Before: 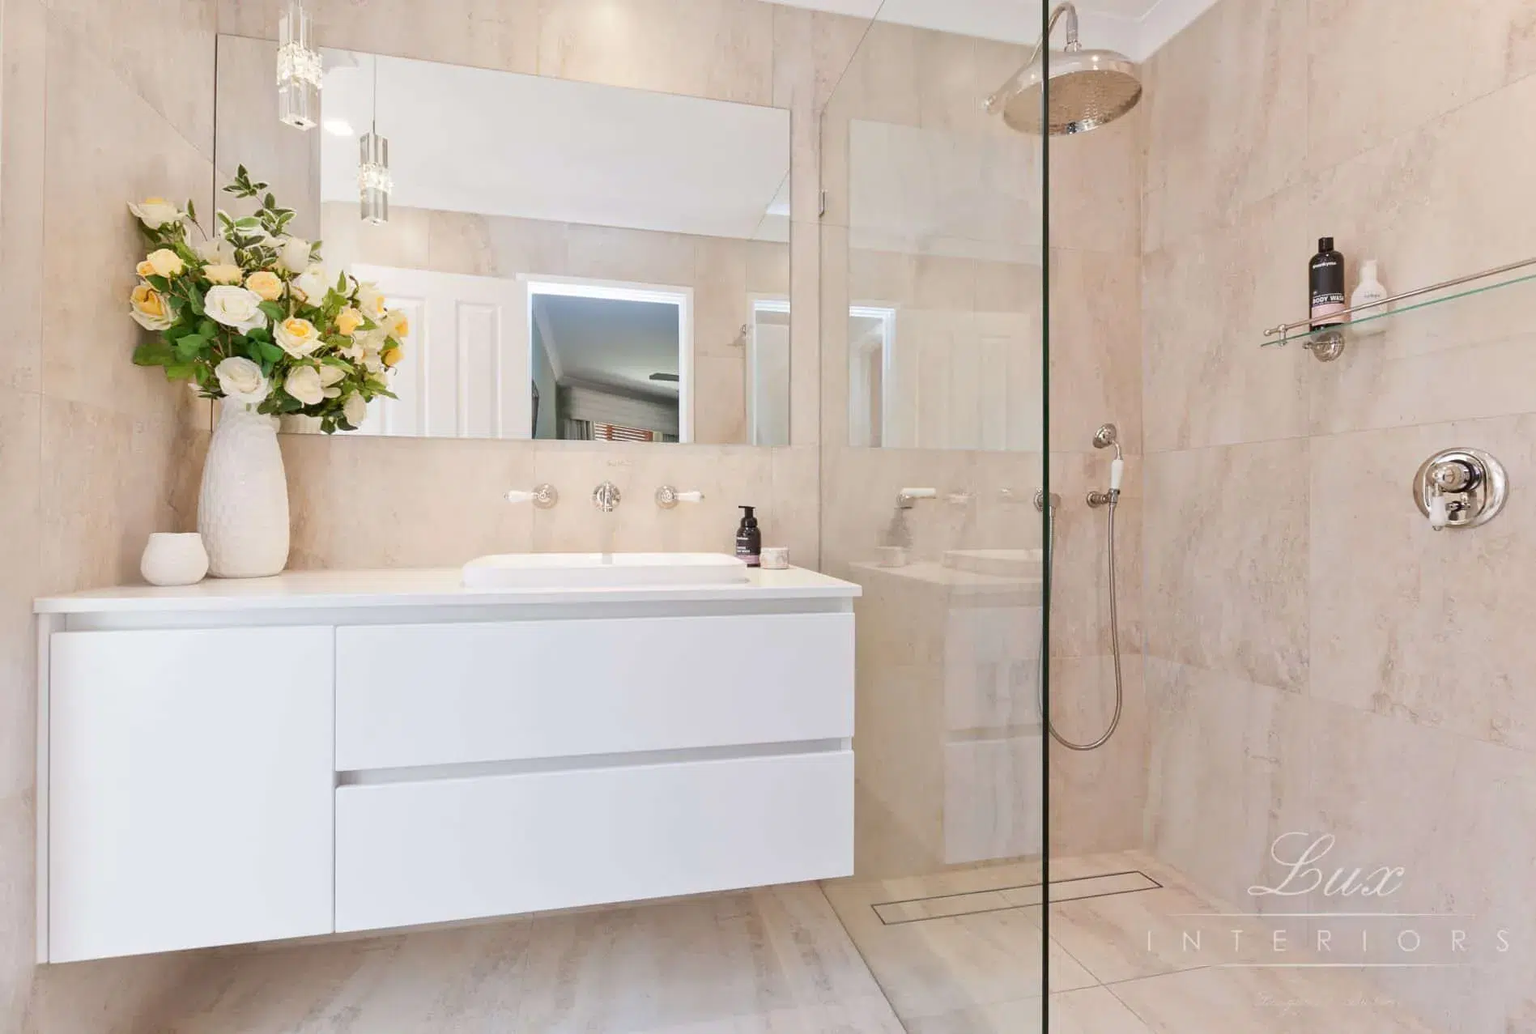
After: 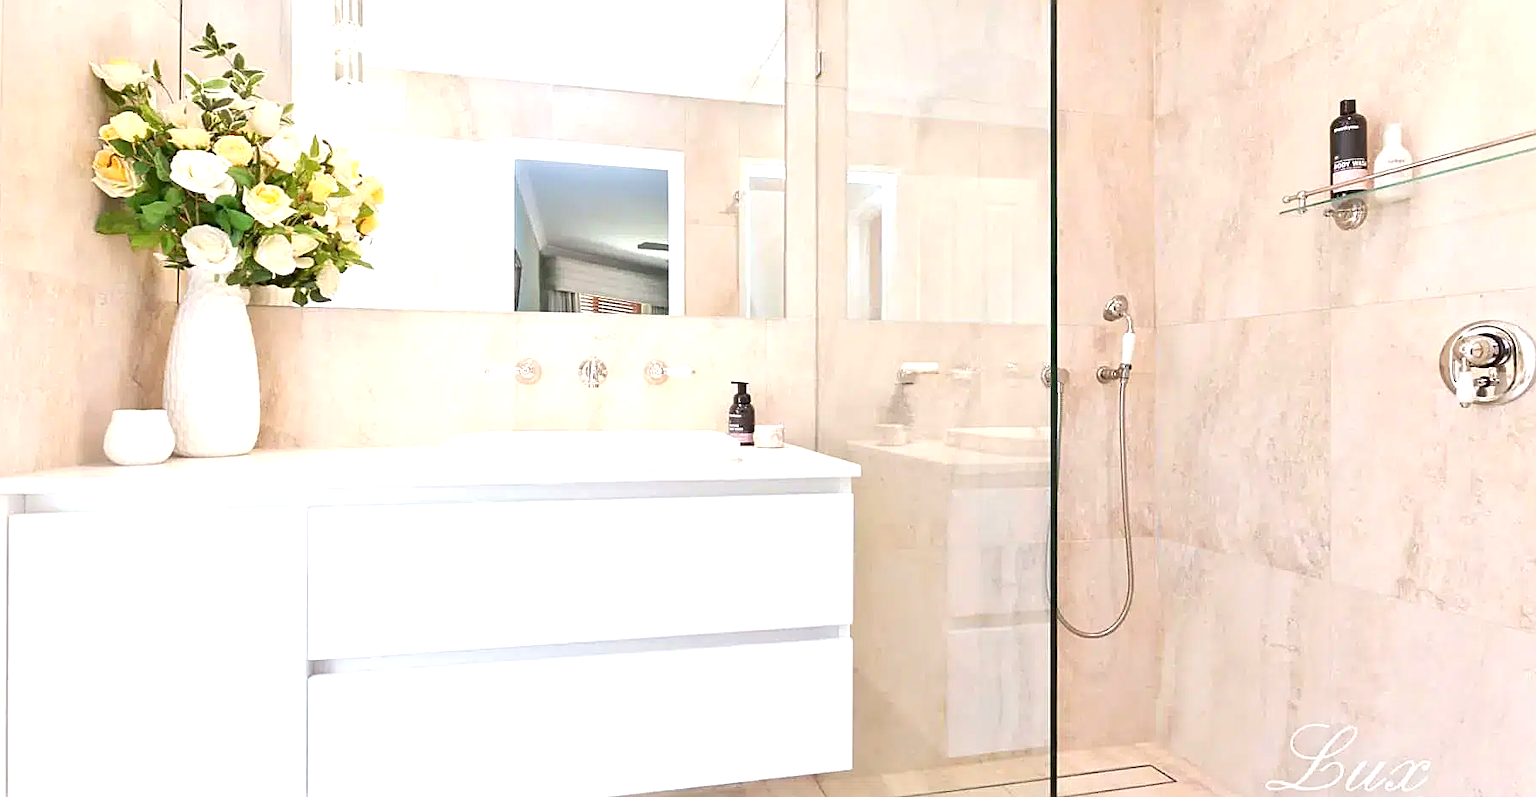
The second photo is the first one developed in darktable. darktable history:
exposure: exposure 0.807 EV, compensate highlight preservation false
crop and rotate: left 2.793%, top 13.871%, right 1.932%, bottom 12.645%
sharpen: on, module defaults
